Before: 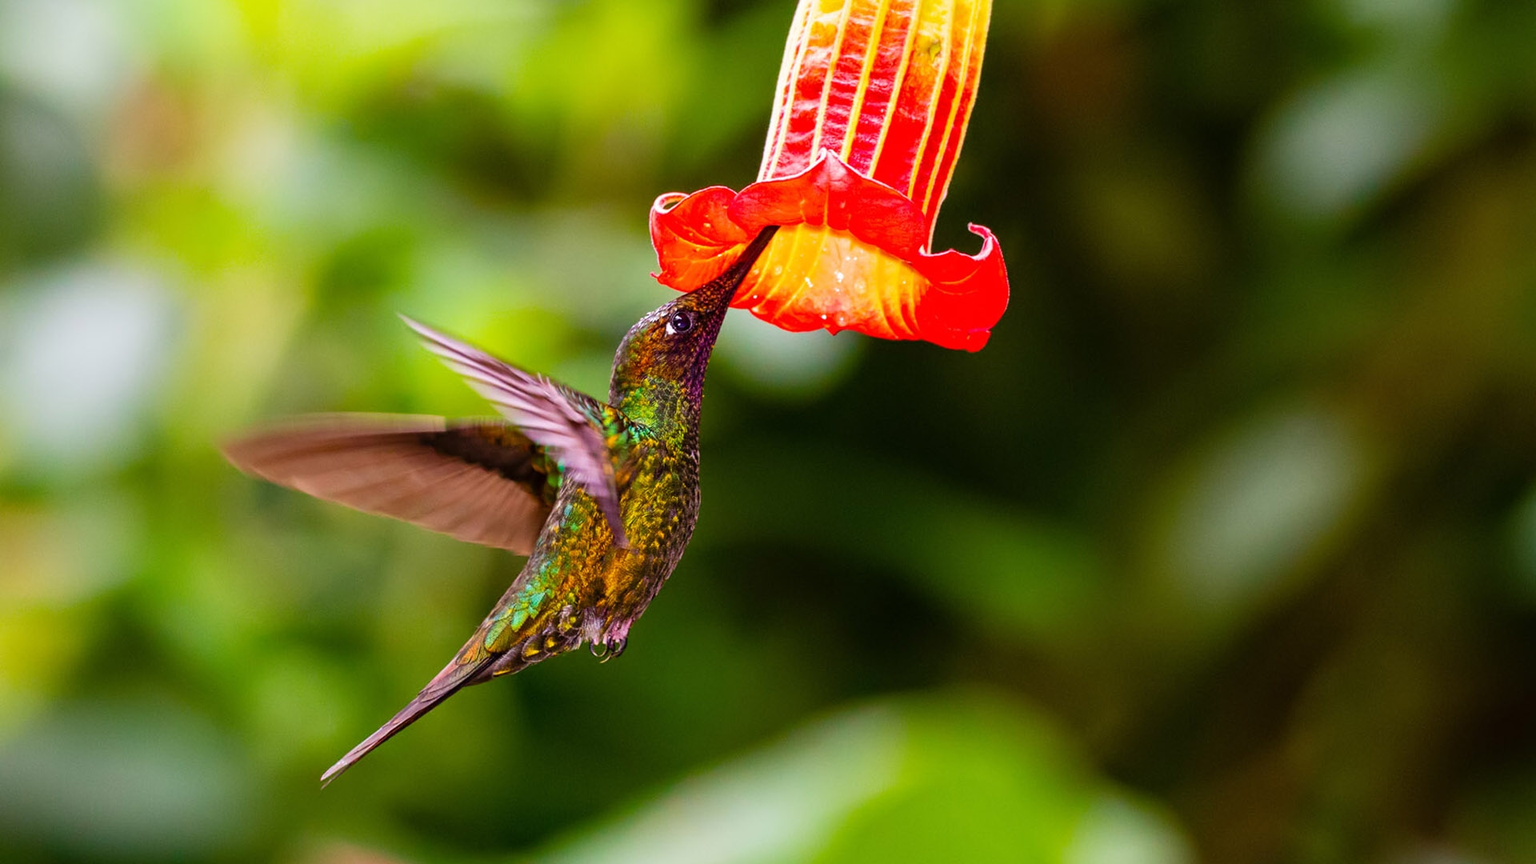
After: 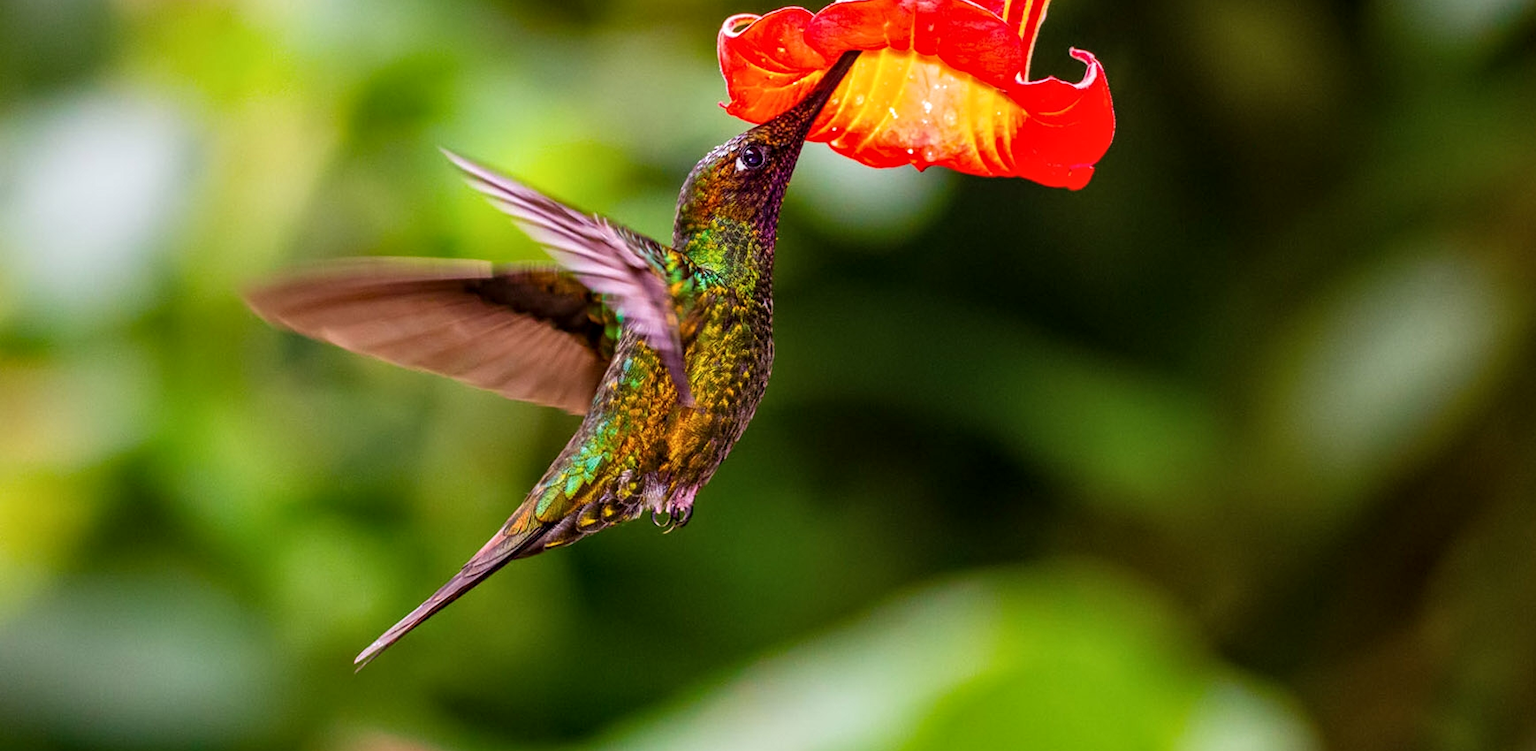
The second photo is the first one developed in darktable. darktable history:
crop: top 20.916%, right 9.437%, bottom 0.316%
local contrast: on, module defaults
